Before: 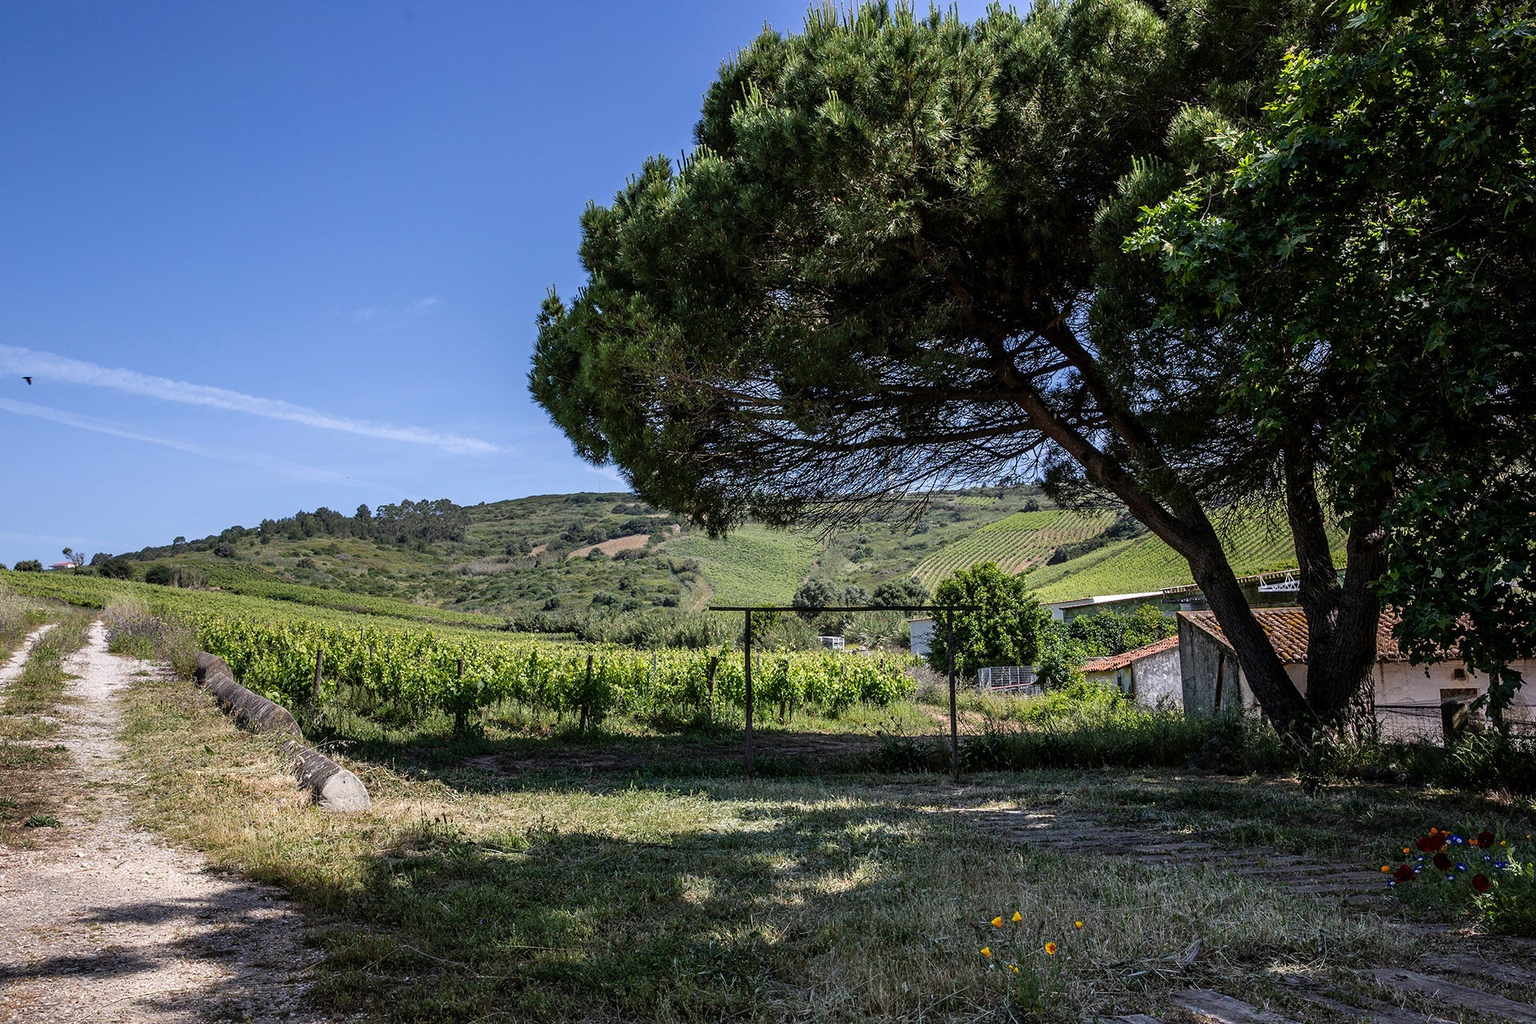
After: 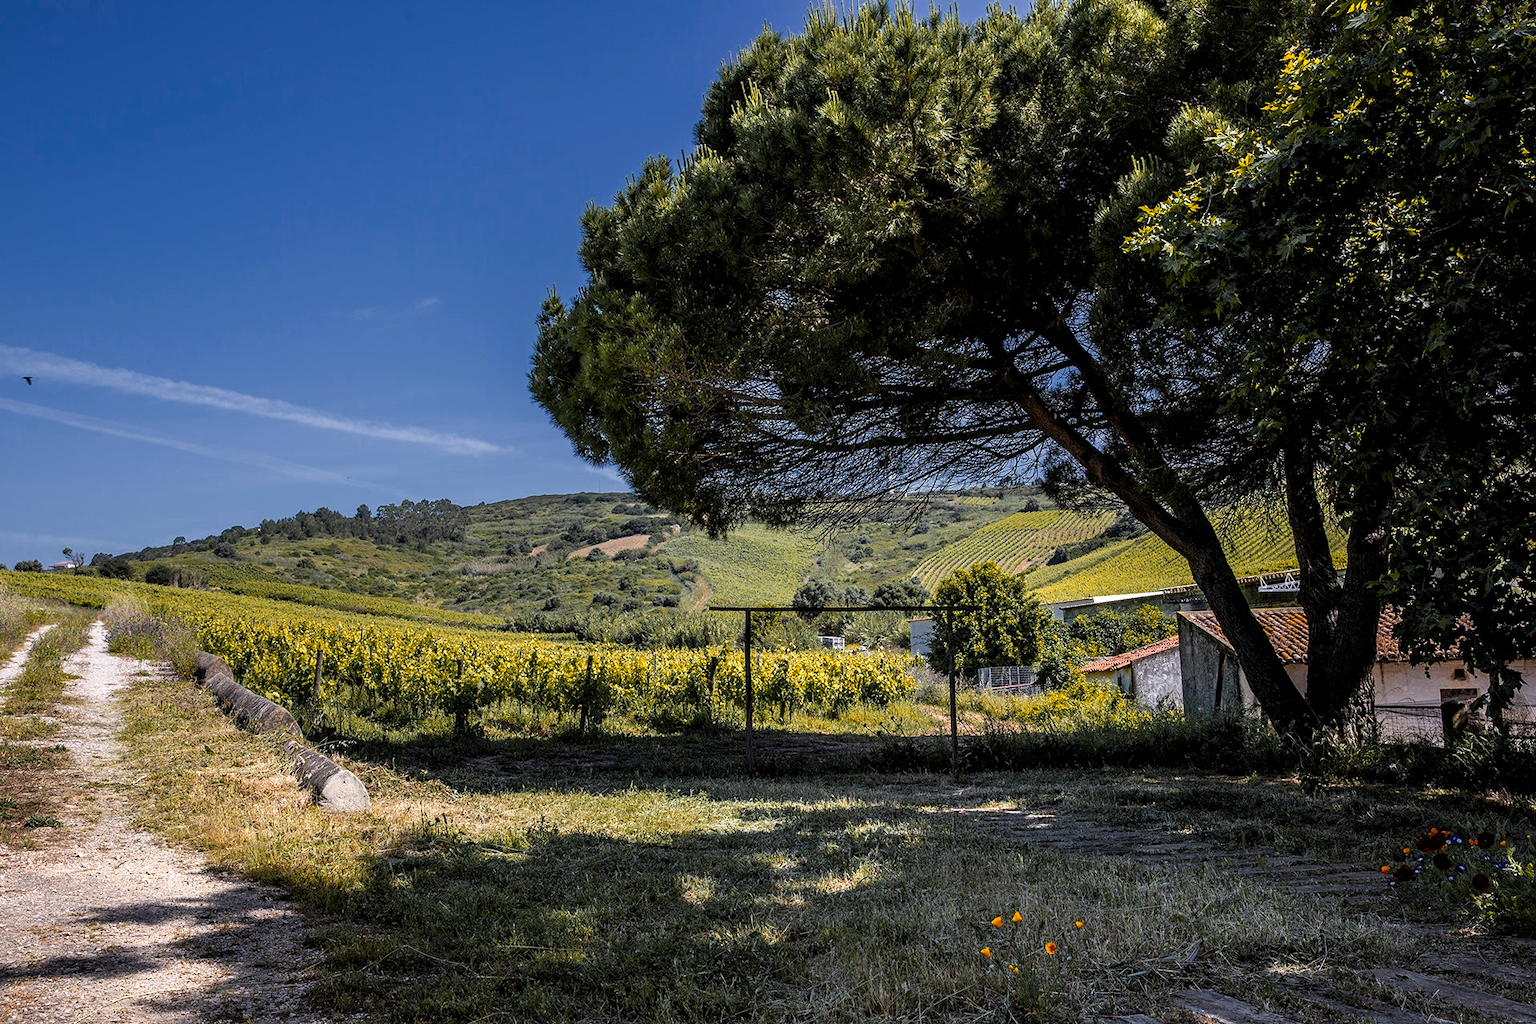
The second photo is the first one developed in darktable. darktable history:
levels: levels [0.031, 0.5, 0.969]
color zones: curves: ch0 [(0, 0.499) (0.143, 0.5) (0.286, 0.5) (0.429, 0.476) (0.571, 0.284) (0.714, 0.243) (0.857, 0.449) (1, 0.499)]; ch1 [(0, 0.532) (0.143, 0.645) (0.286, 0.696) (0.429, 0.211) (0.571, 0.504) (0.714, 0.493) (0.857, 0.495) (1, 0.532)]; ch2 [(0, 0.5) (0.143, 0.5) (0.286, 0.427) (0.429, 0.324) (0.571, 0.5) (0.714, 0.5) (0.857, 0.5) (1, 0.5)]
